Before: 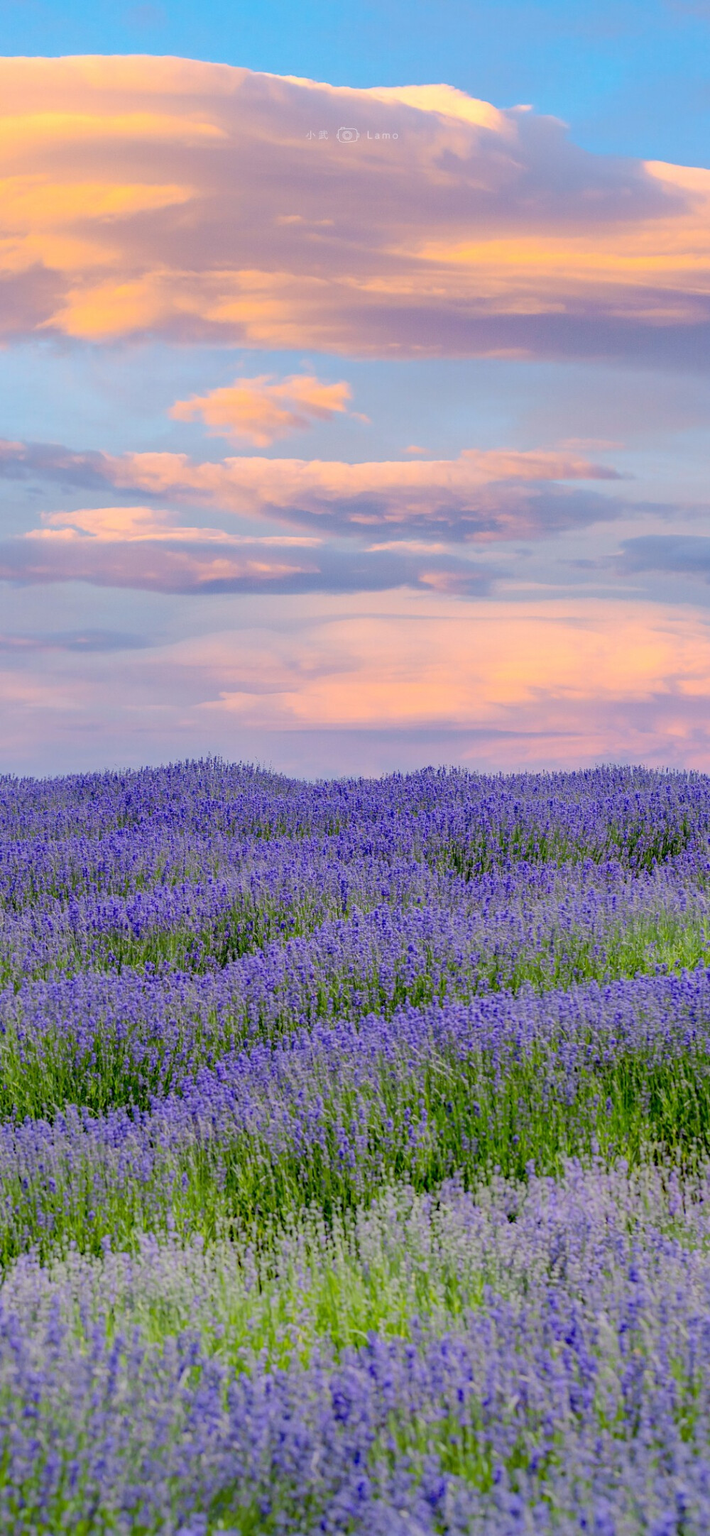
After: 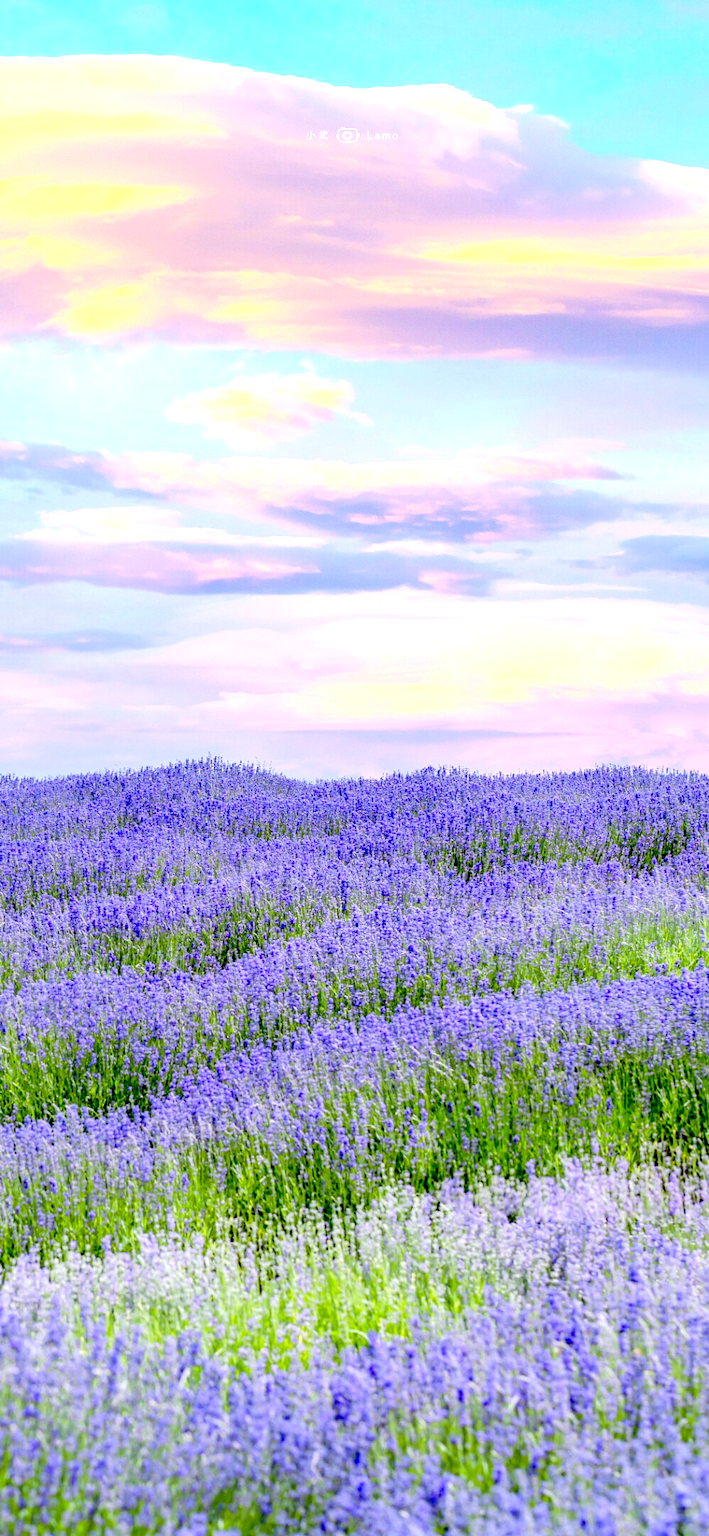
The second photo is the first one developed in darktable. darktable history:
exposure: black level correction 0.011, exposure 1.088 EV, compensate exposure bias true, compensate highlight preservation false
white balance: red 0.974, blue 1.044
